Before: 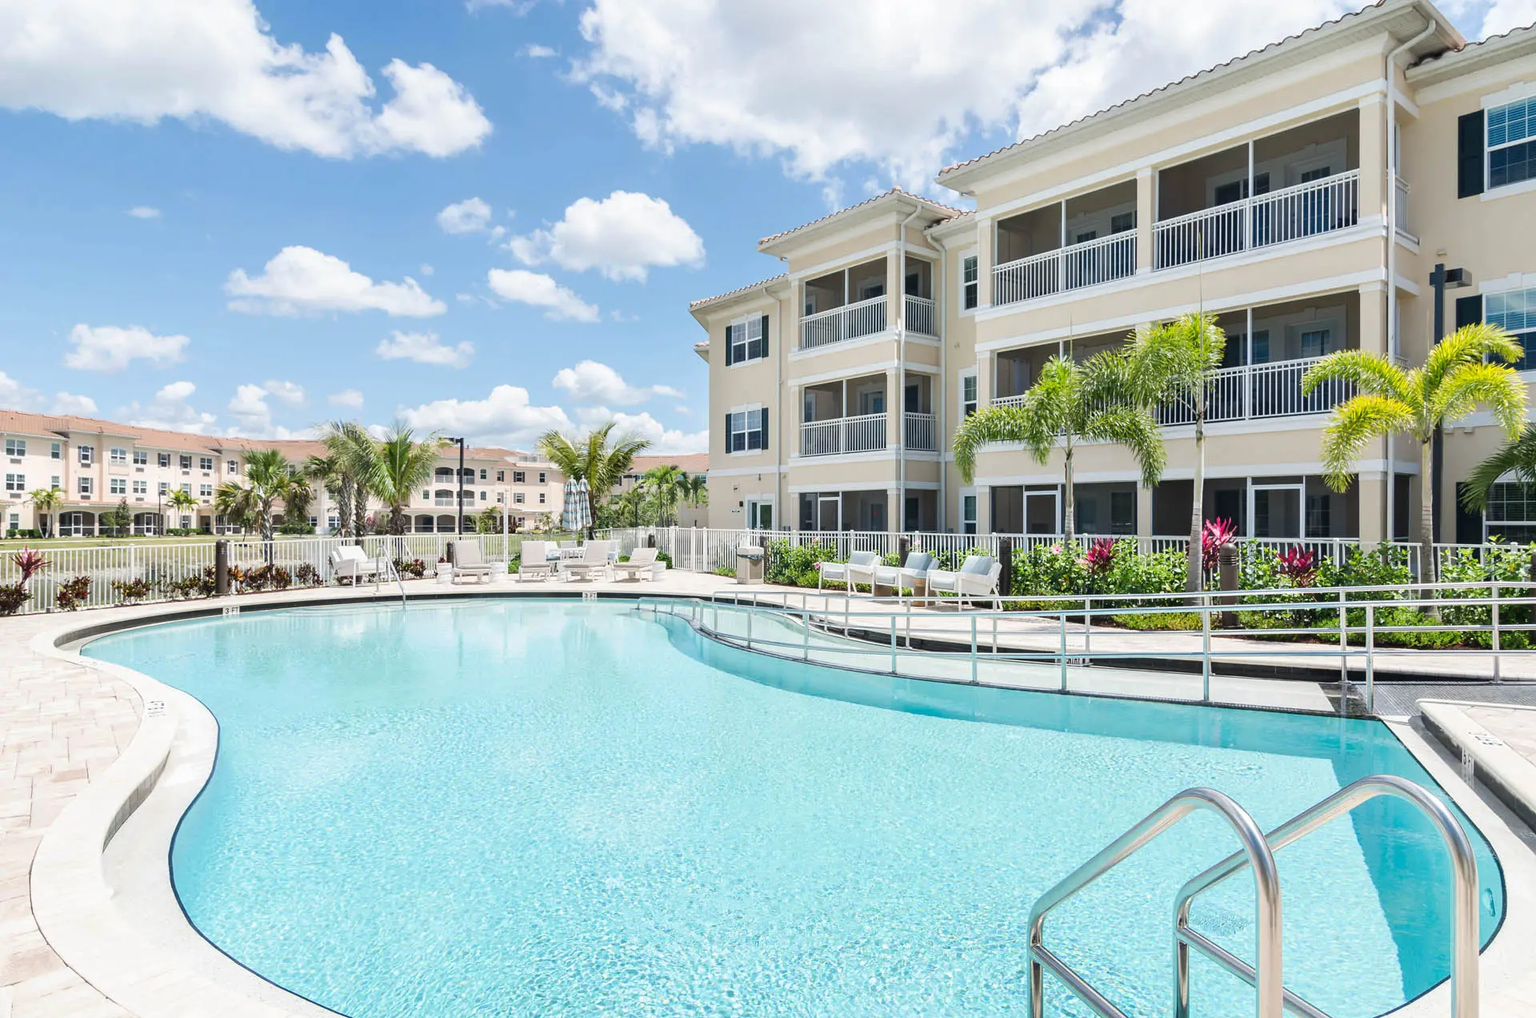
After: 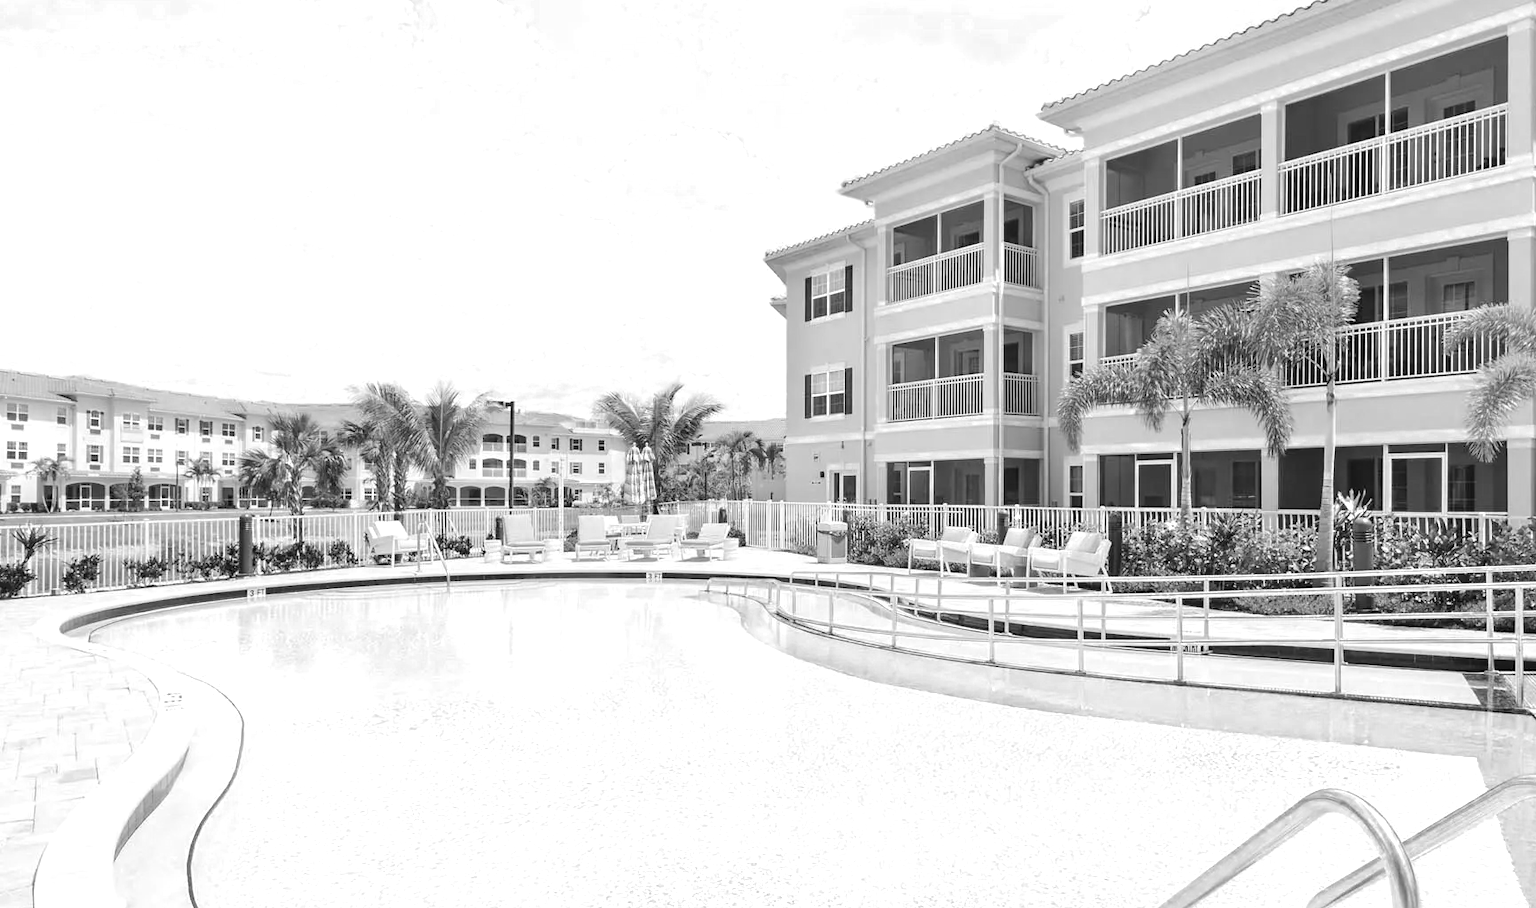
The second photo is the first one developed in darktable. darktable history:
crop: top 7.531%, right 9.796%, bottom 11.93%
exposure: exposure 0.202 EV, compensate highlight preservation false
color zones: curves: ch0 [(0, 0.613) (0.01, 0.613) (0.245, 0.448) (0.498, 0.529) (0.642, 0.665) (0.879, 0.777) (0.99, 0.613)]; ch1 [(0, 0) (0.143, 0) (0.286, 0) (0.429, 0) (0.571, 0) (0.714, 0) (0.857, 0)]
color balance rgb: shadows lift › chroma 0.783%, shadows lift › hue 111.55°, perceptual saturation grading › global saturation 29.821%, perceptual brilliance grading › mid-tones 9.481%, perceptual brilliance grading › shadows 14.197%
